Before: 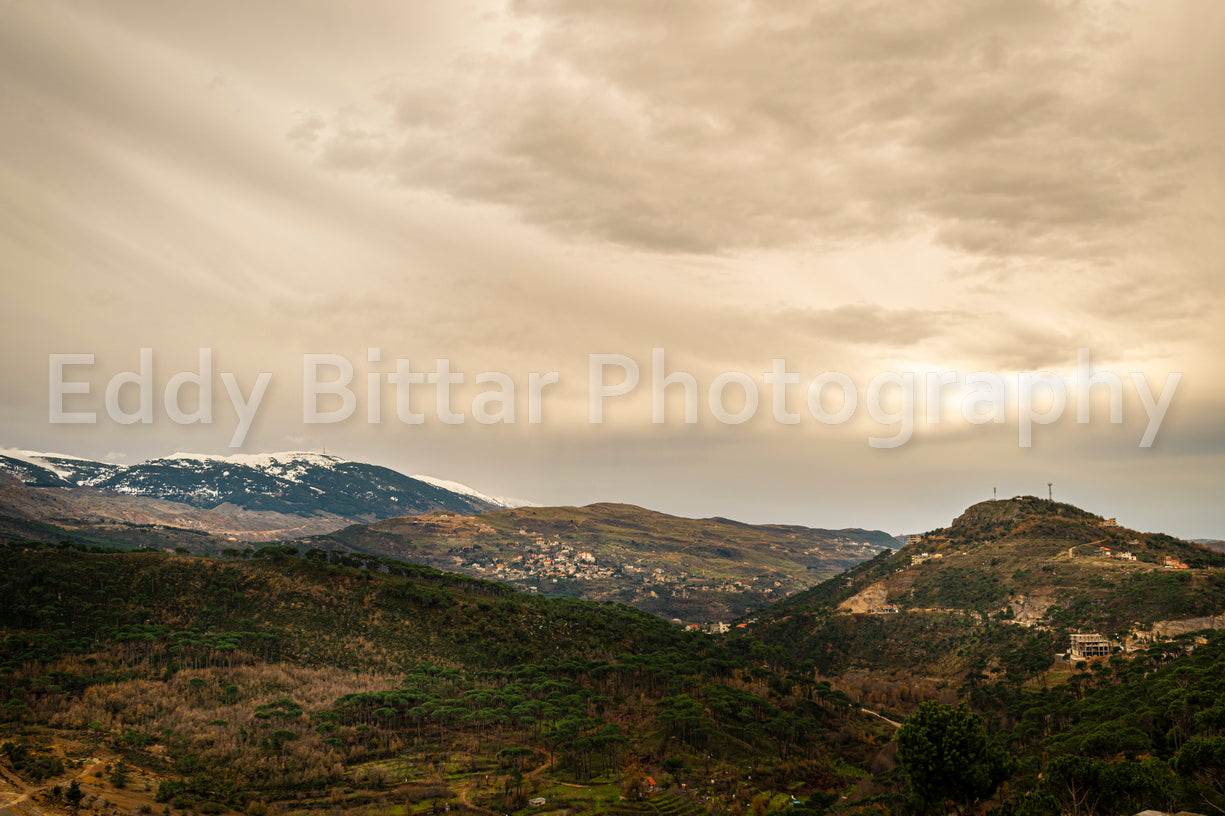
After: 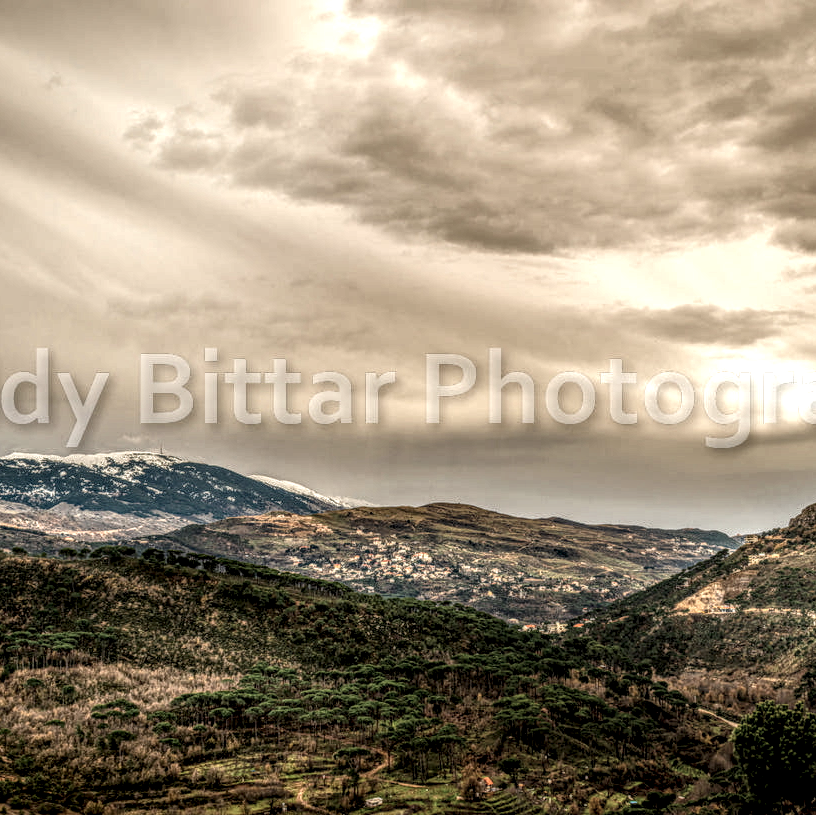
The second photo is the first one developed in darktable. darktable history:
crop and rotate: left 13.342%, right 19.991%
local contrast: highlights 0%, shadows 0%, detail 300%, midtone range 0.3
color contrast: green-magenta contrast 0.84, blue-yellow contrast 0.86
